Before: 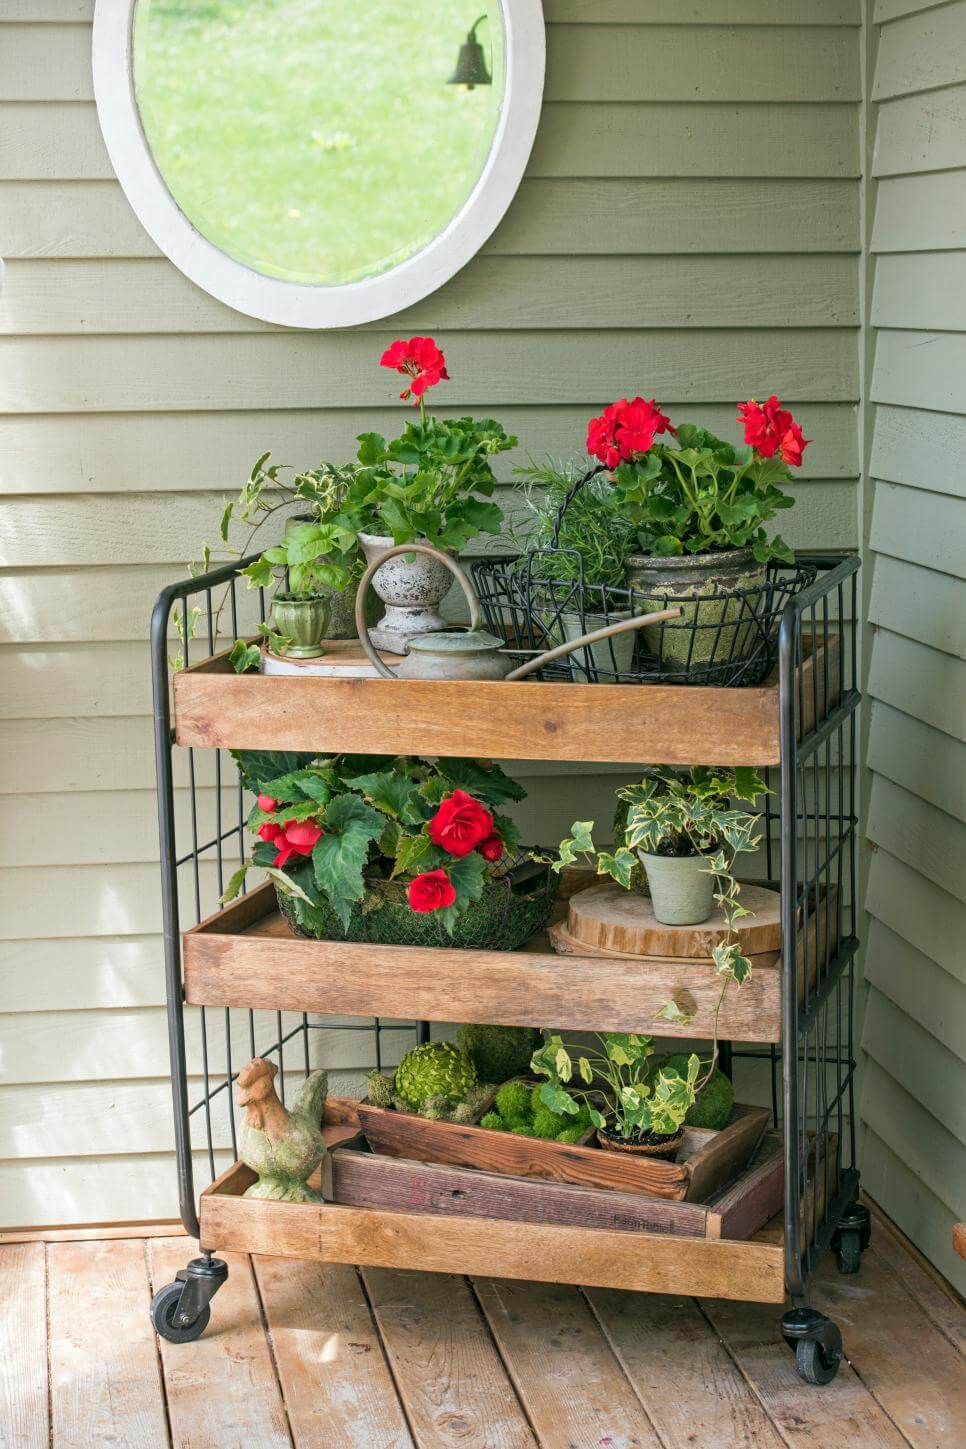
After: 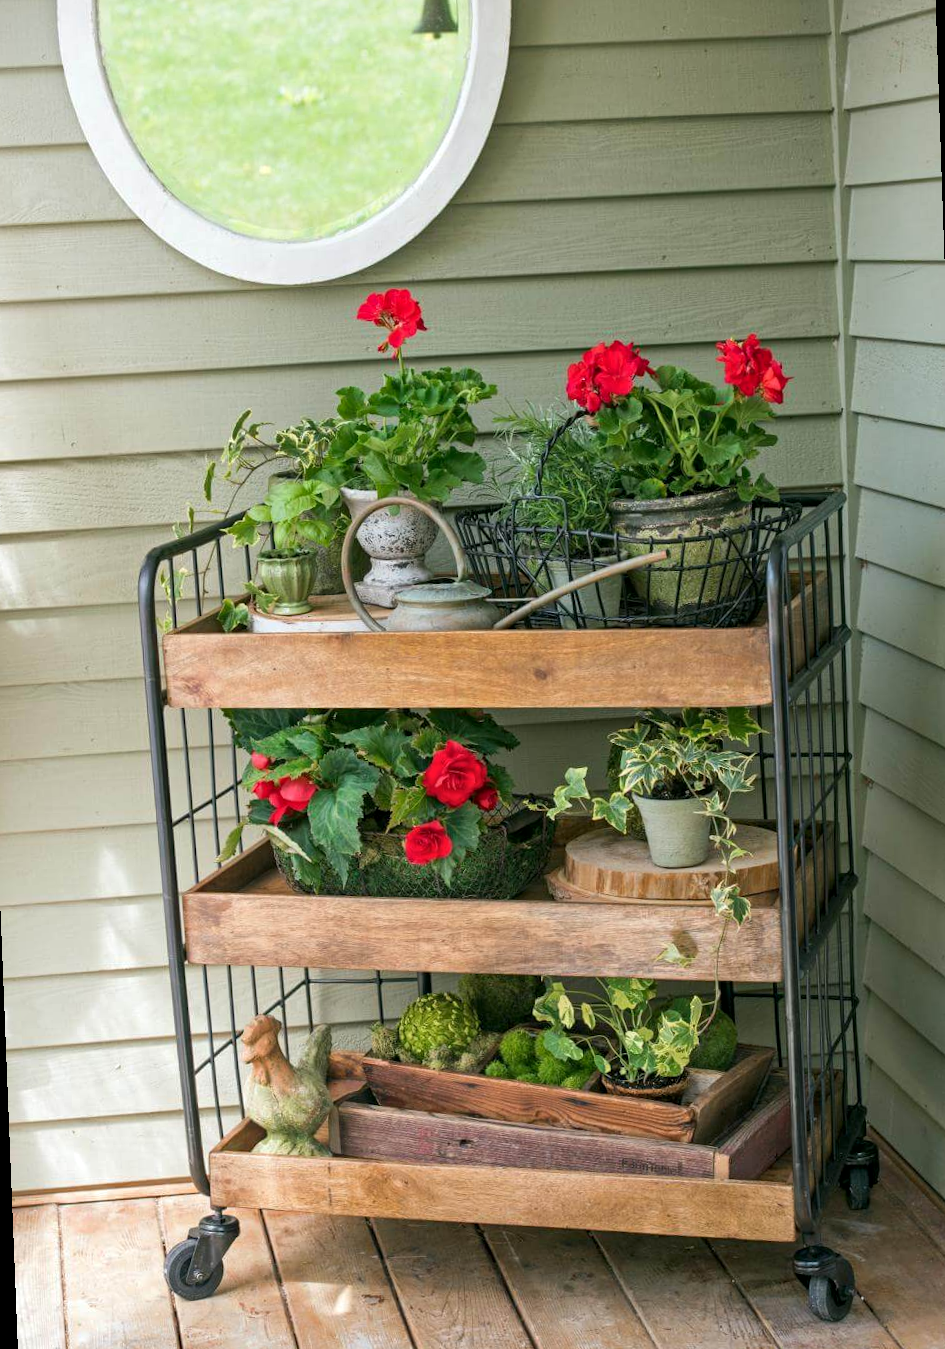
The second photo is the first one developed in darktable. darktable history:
local contrast: mode bilateral grid, contrast 20, coarseness 50, detail 120%, midtone range 0.2
rotate and perspective: rotation -2.12°, lens shift (vertical) 0.009, lens shift (horizontal) -0.008, automatic cropping original format, crop left 0.036, crop right 0.964, crop top 0.05, crop bottom 0.959
